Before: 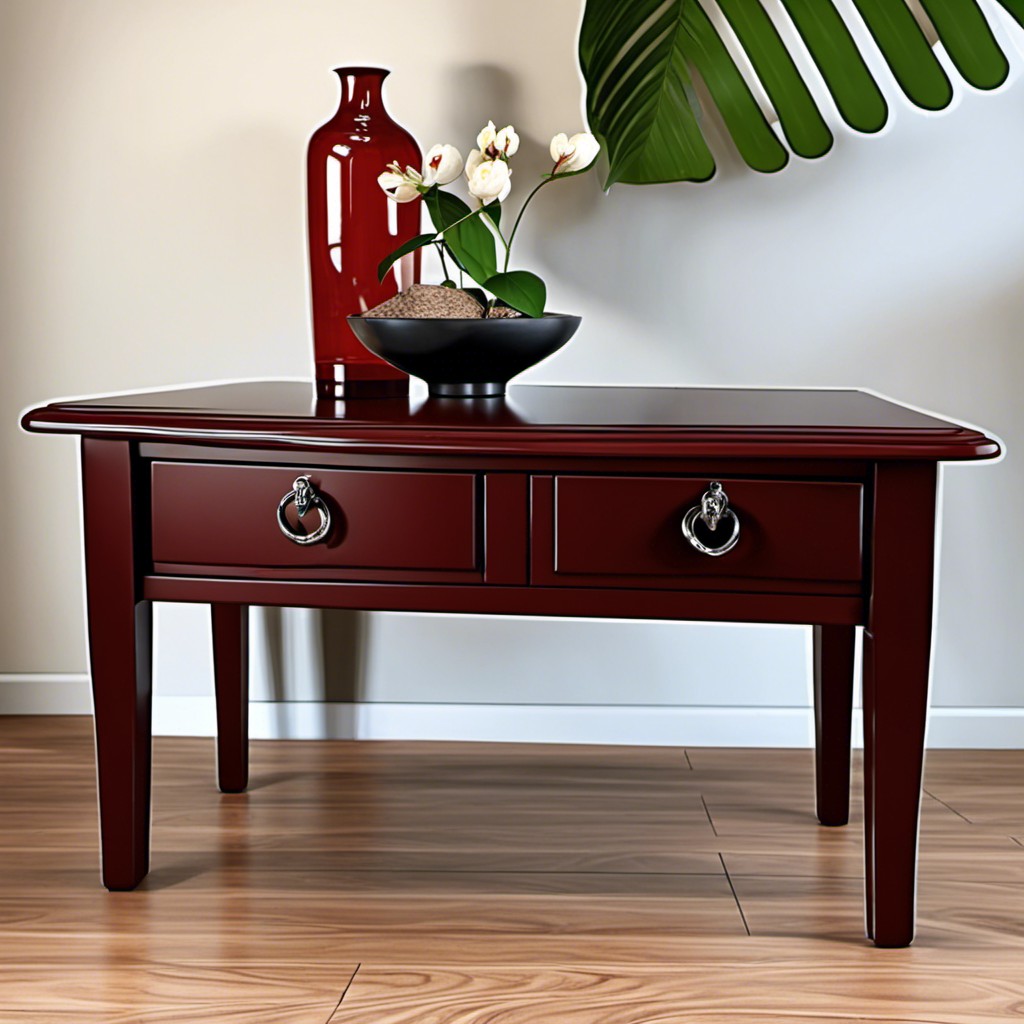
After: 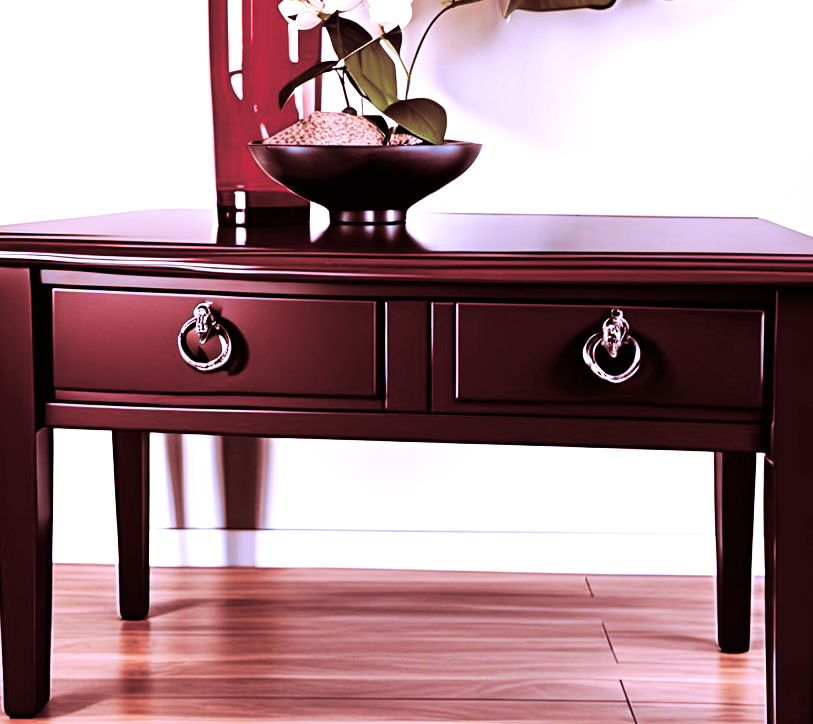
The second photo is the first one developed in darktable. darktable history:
color correction: highlights a* 15.46, highlights b* -20.56
crop: left 9.712%, top 16.928%, right 10.845%, bottom 12.332%
base curve: curves: ch0 [(0, 0) (0.007, 0.004) (0.027, 0.03) (0.046, 0.07) (0.207, 0.54) (0.442, 0.872) (0.673, 0.972) (1, 1)], preserve colors none
split-toning: highlights › saturation 0, balance -61.83
